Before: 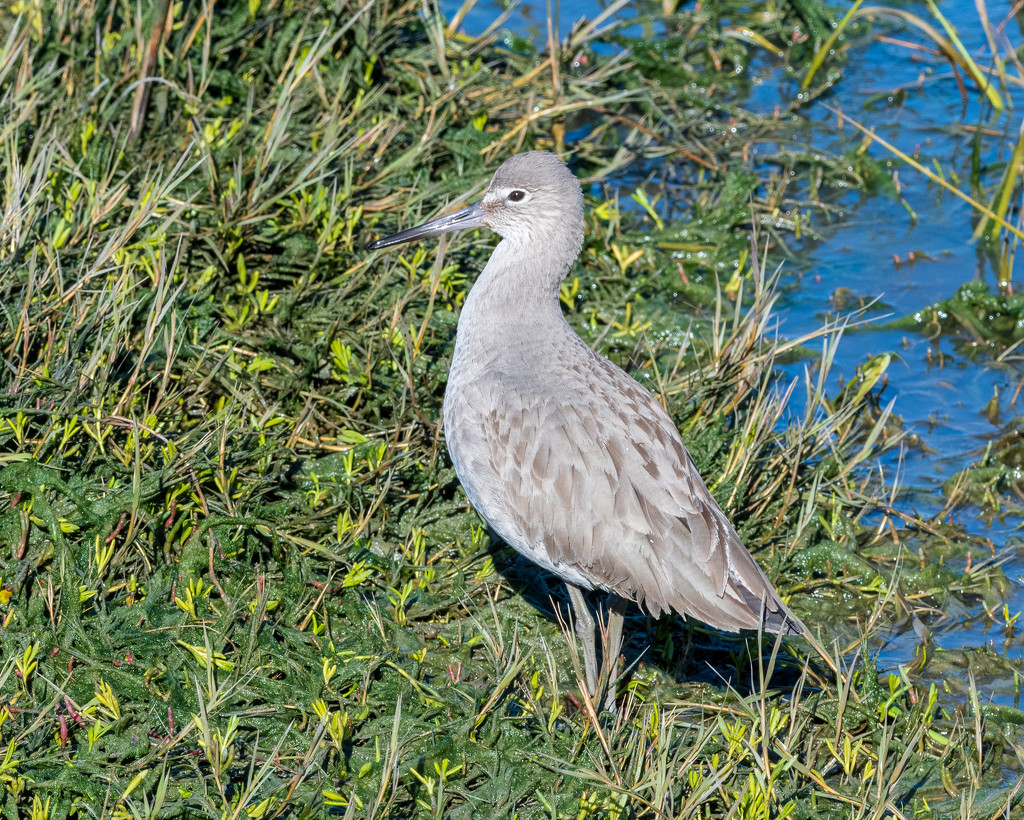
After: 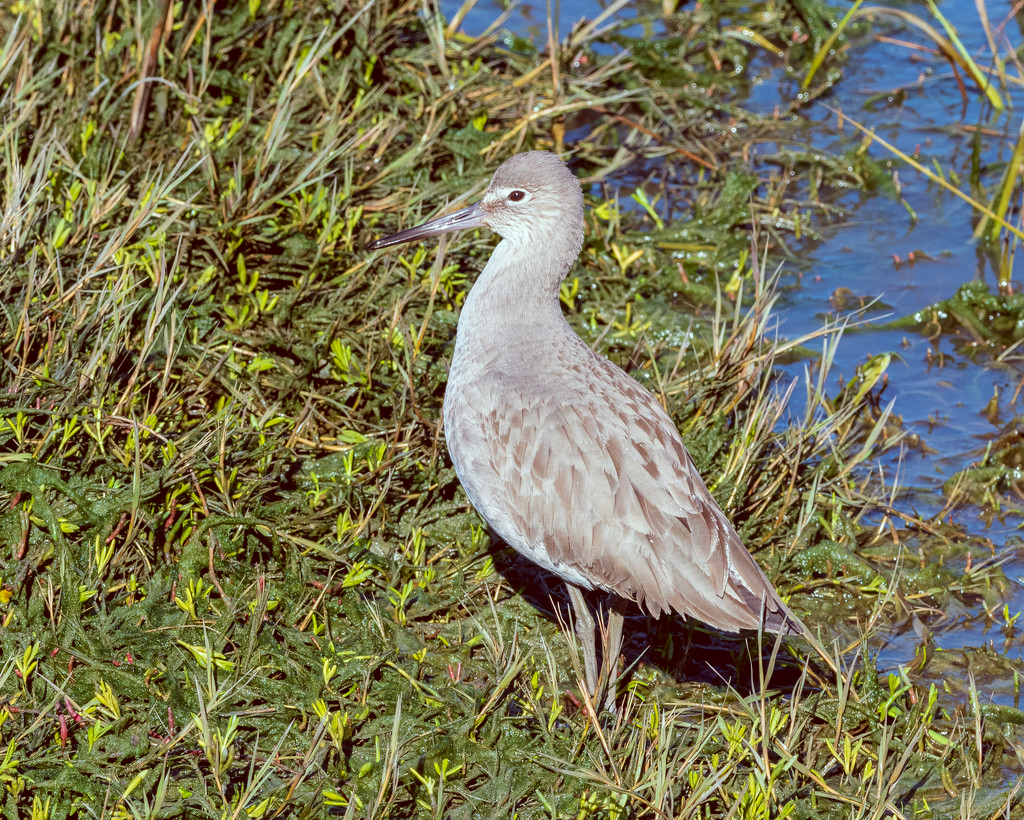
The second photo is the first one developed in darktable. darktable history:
color correction: highlights a* -6.99, highlights b* -0.171, shadows a* 20.74, shadows b* 11.32
